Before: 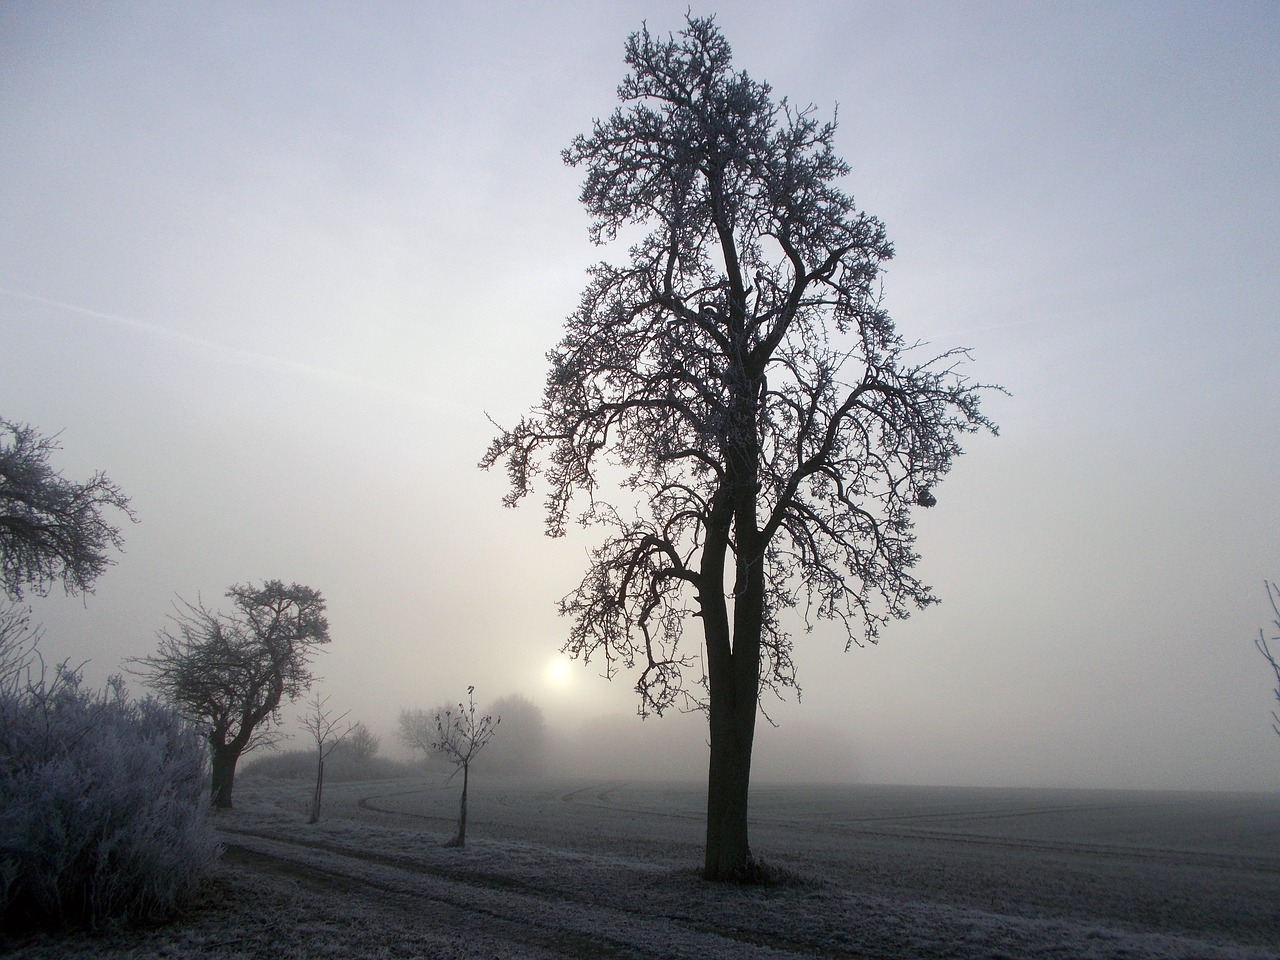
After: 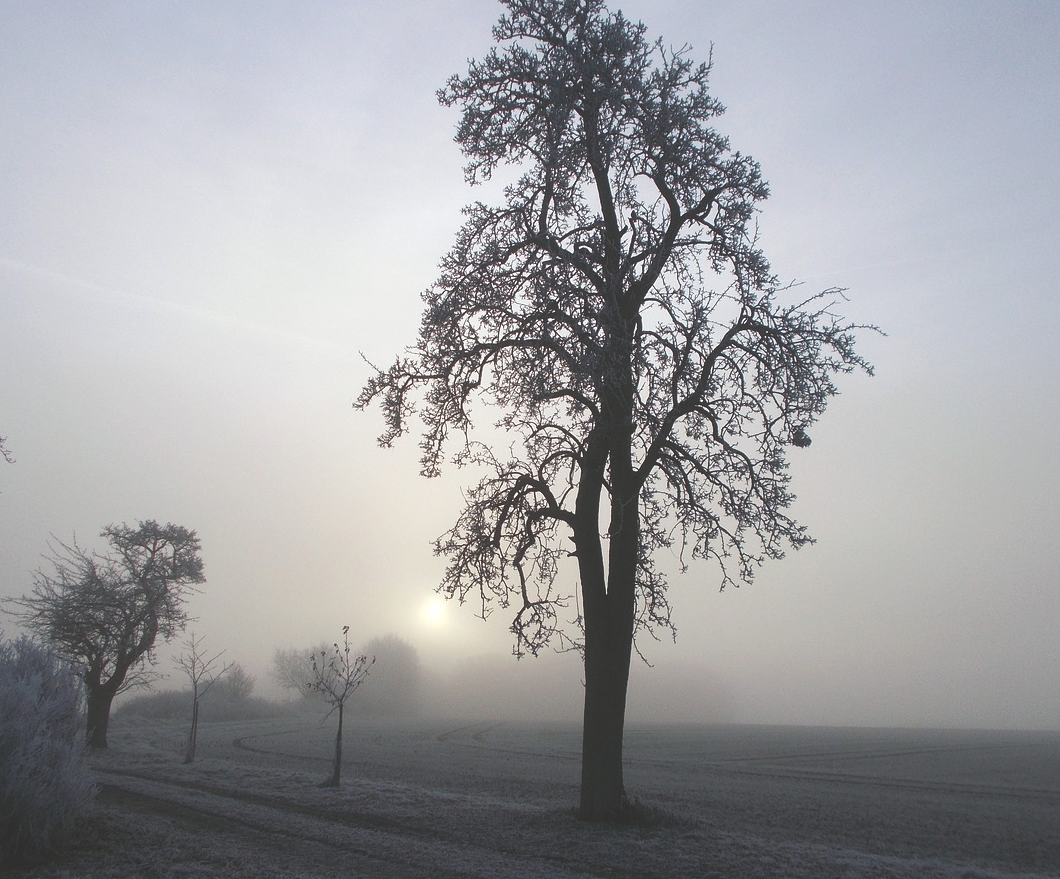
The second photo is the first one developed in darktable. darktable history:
crop: left 9.807%, top 6.259%, right 7.334%, bottom 2.177%
exposure: black level correction -0.028, compensate highlight preservation false
